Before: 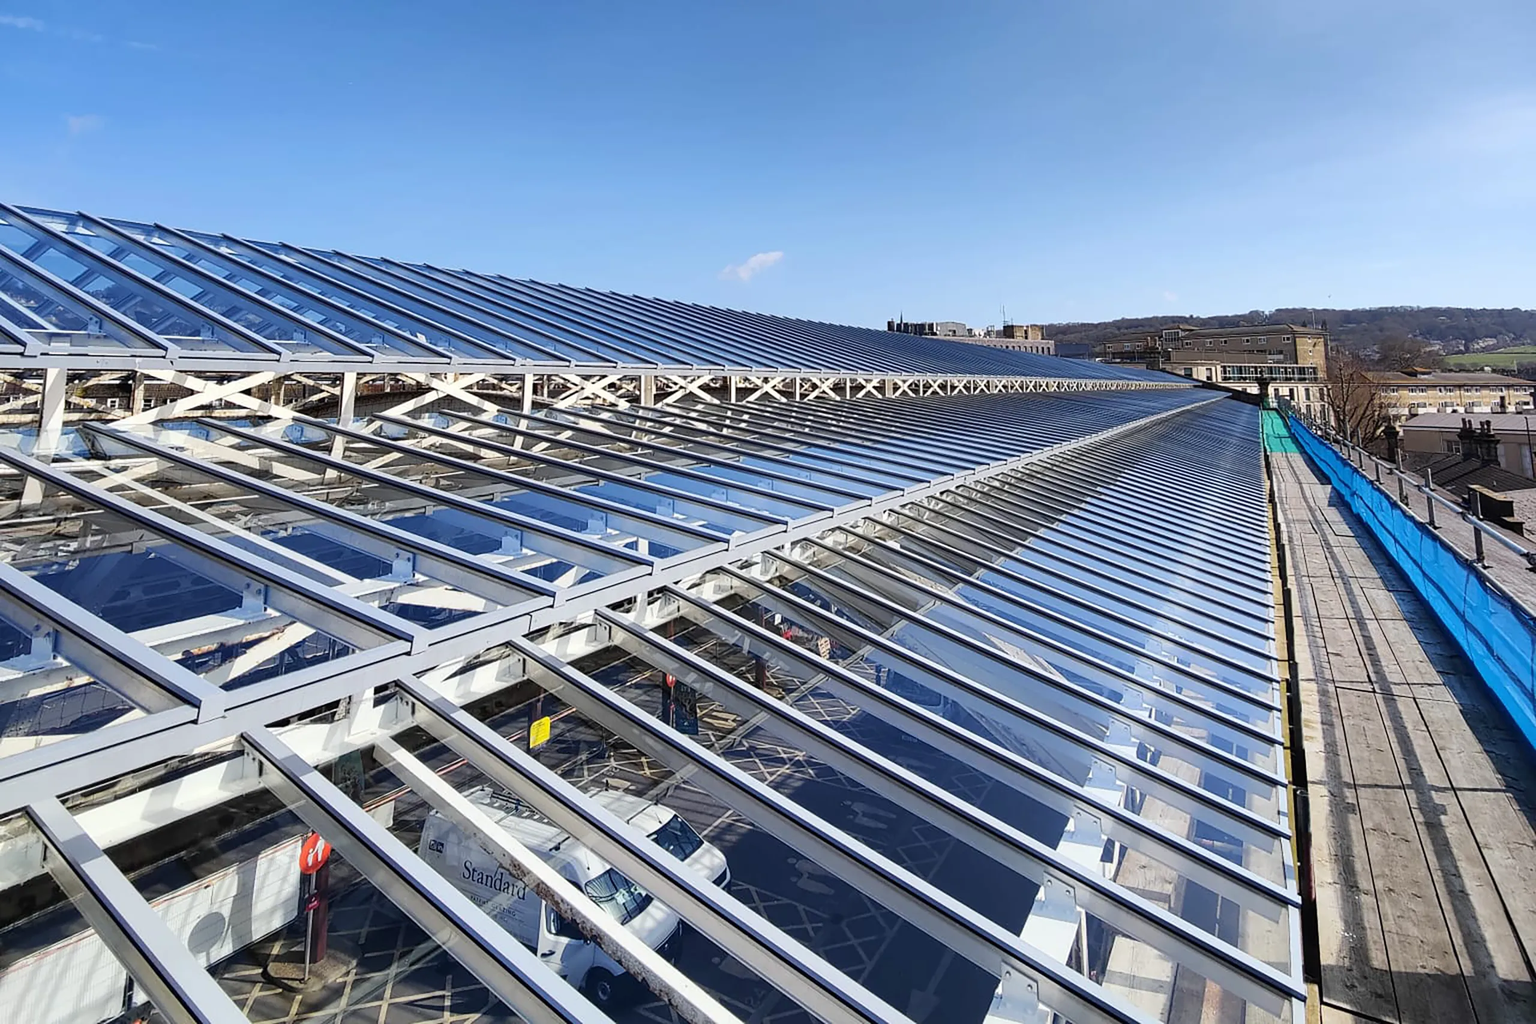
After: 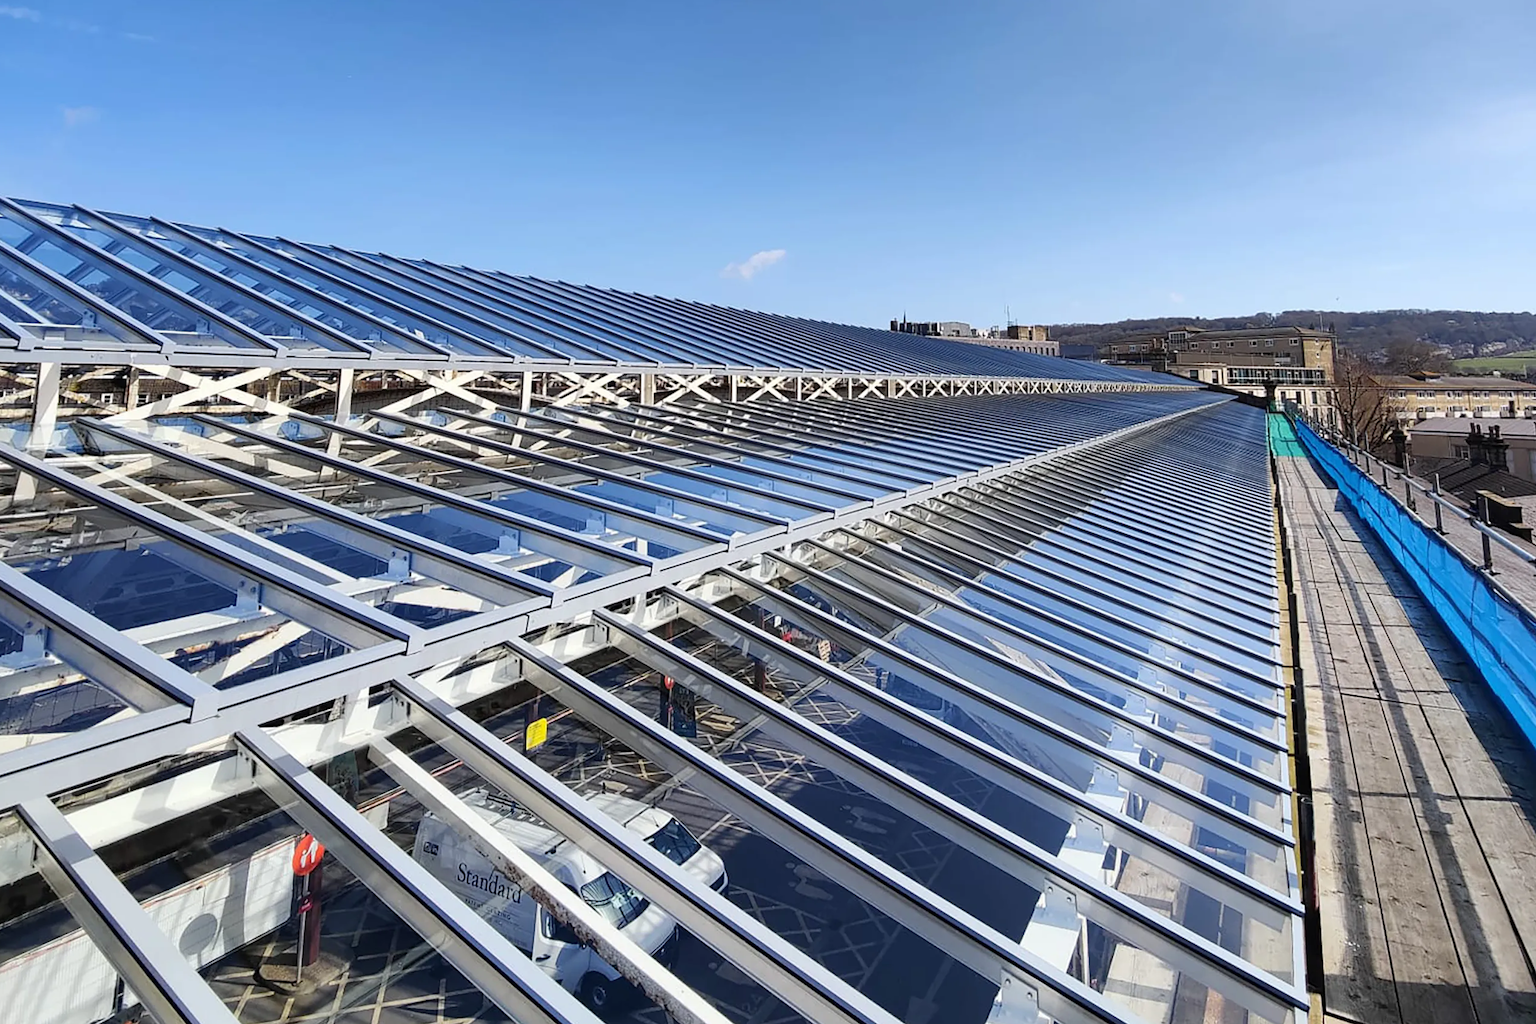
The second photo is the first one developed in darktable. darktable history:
crop and rotate: angle -0.396°
